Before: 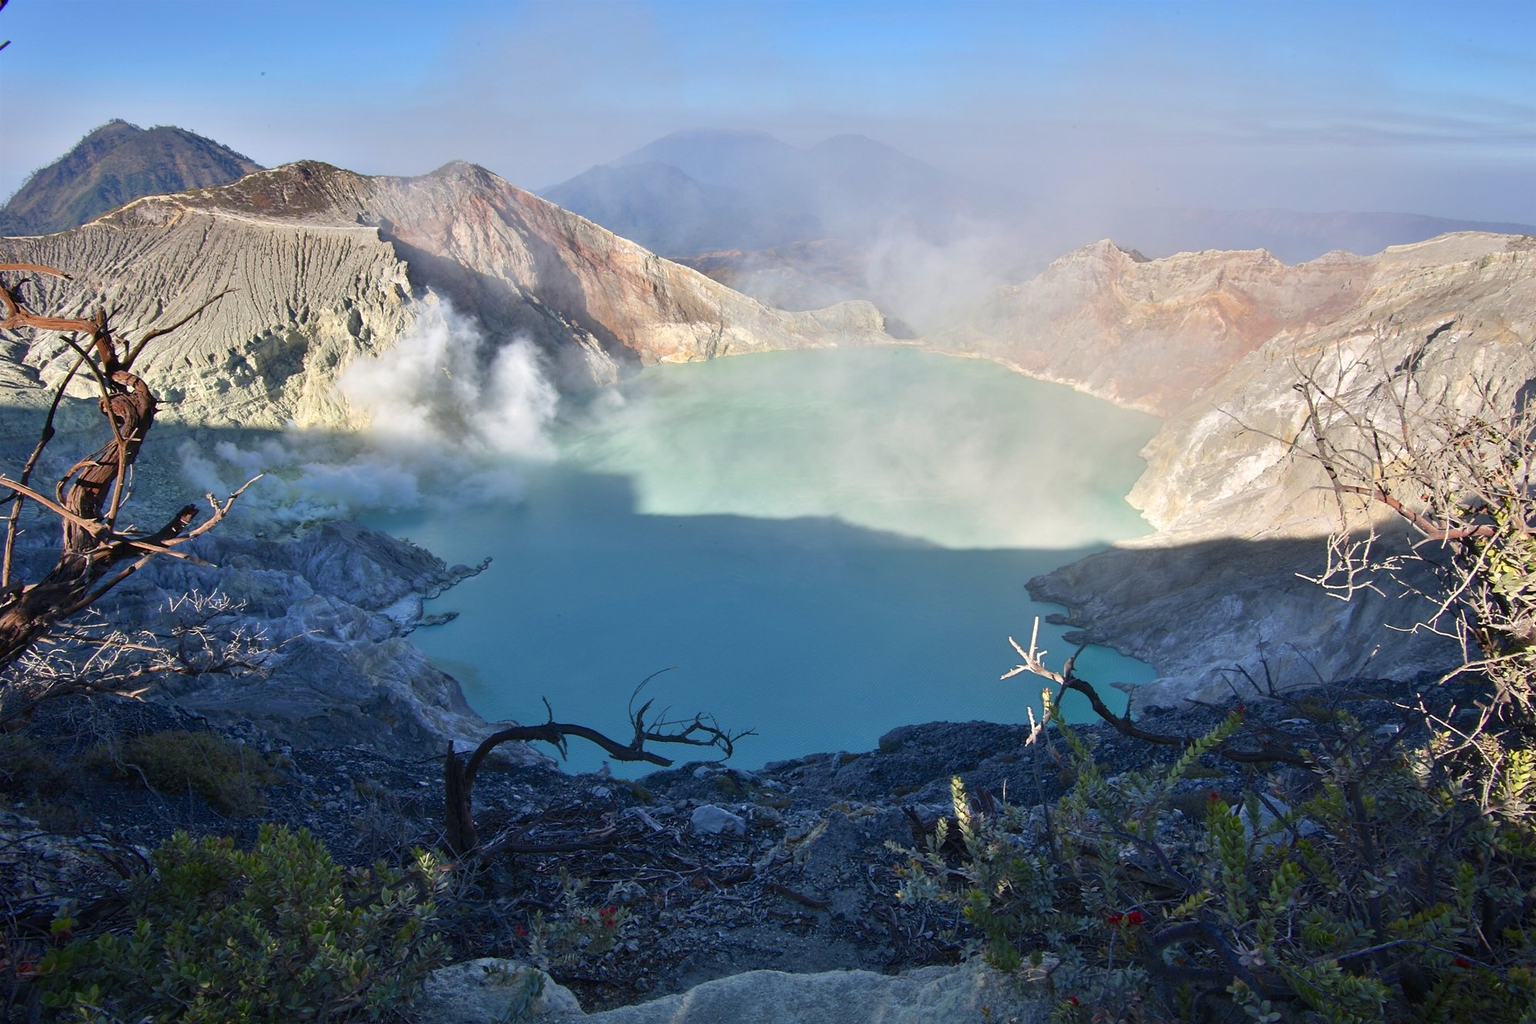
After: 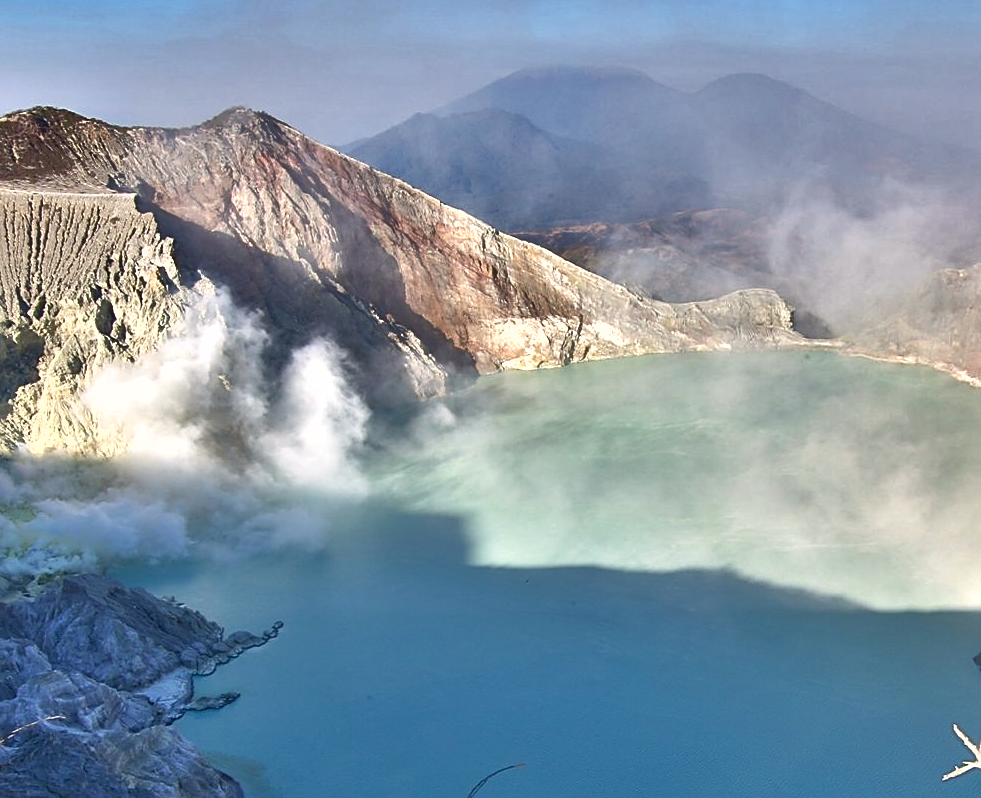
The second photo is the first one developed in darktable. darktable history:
crop: left 17.835%, top 7.675%, right 32.881%, bottom 32.213%
color balance rgb: shadows lift › chroma 1%, shadows lift › hue 28.8°, power › hue 60°, highlights gain › chroma 1%, highlights gain › hue 60°, global offset › luminance 0.25%, perceptual saturation grading › highlights -20%, perceptual saturation grading › shadows 20%, perceptual brilliance grading › highlights 10%, perceptual brilliance grading › shadows -5%, global vibrance 19.67%
sharpen: on, module defaults
shadows and highlights: radius 108.52, shadows 44.07, highlights -67.8, low approximation 0.01, soften with gaussian
